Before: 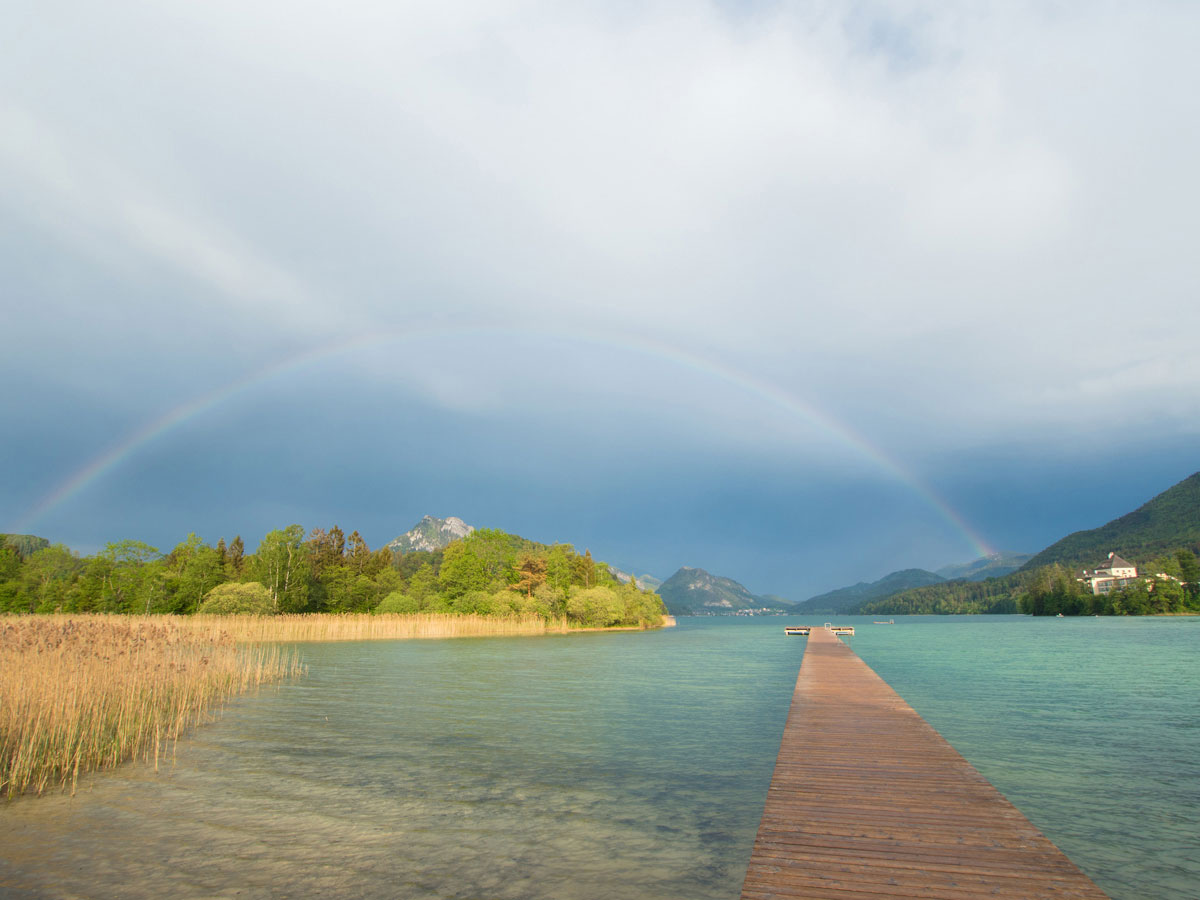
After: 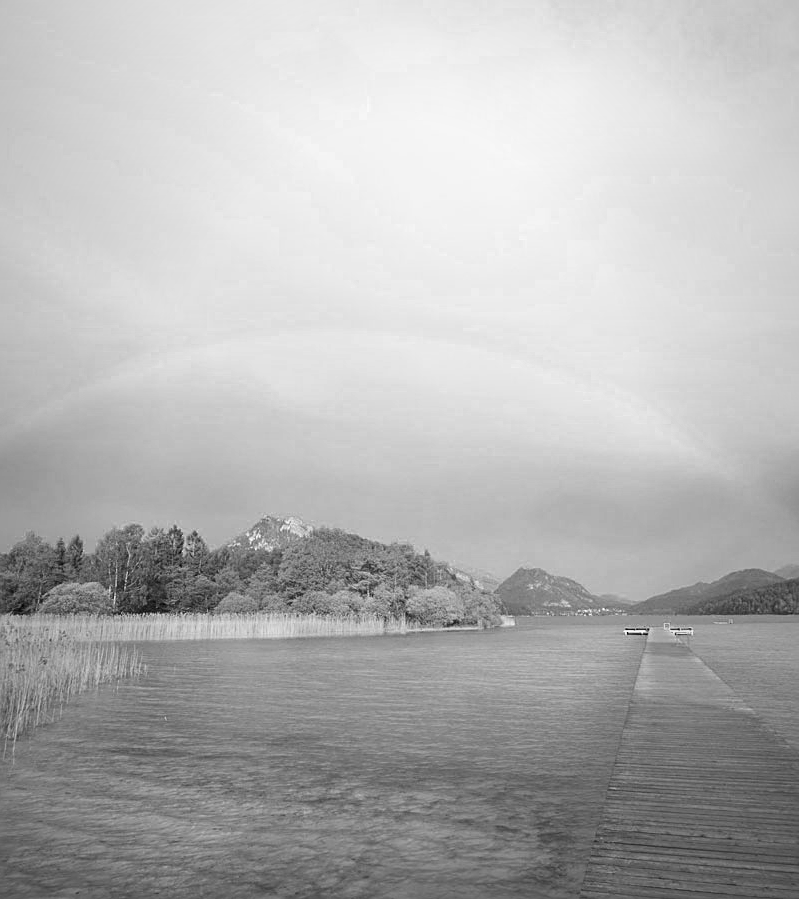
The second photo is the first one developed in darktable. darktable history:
contrast brightness saturation: contrast 0.082, saturation 0.016
vignetting: fall-off start 72.46%, fall-off radius 108.85%, width/height ratio 0.731, unbound false
velvia: on, module defaults
crop and rotate: left 13.45%, right 19.902%
color zones: curves: ch0 [(0, 0.613) (0.01, 0.613) (0.245, 0.448) (0.498, 0.529) (0.642, 0.665) (0.879, 0.777) (0.99, 0.613)]; ch1 [(0, 0) (0.143, 0) (0.286, 0) (0.429, 0) (0.571, 0) (0.714, 0) (0.857, 0)]
sharpen: on, module defaults
local contrast: highlights 107%, shadows 101%, detail 119%, midtone range 0.2
